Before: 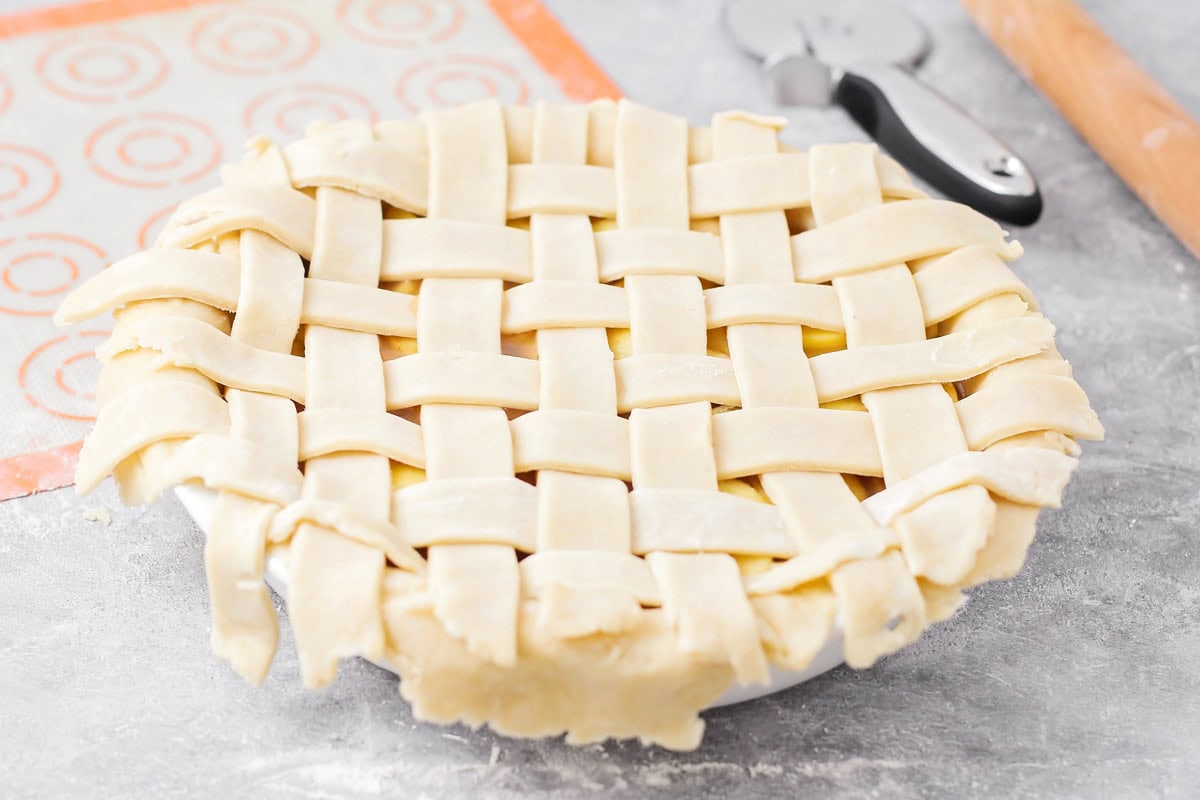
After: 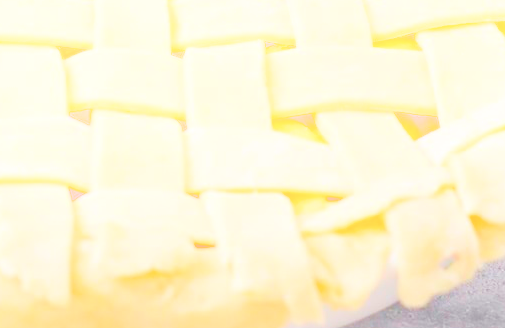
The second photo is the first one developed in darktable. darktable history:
bloom: size 16%, threshold 98%, strength 20%
velvia: on, module defaults
crop: left 37.221%, top 45.169%, right 20.63%, bottom 13.777%
contrast brightness saturation: saturation -0.05
color balance rgb: perceptual saturation grading › global saturation 24.74%, perceptual saturation grading › highlights -51.22%, perceptual saturation grading › mid-tones 19.16%, perceptual saturation grading › shadows 60.98%, global vibrance 50%
